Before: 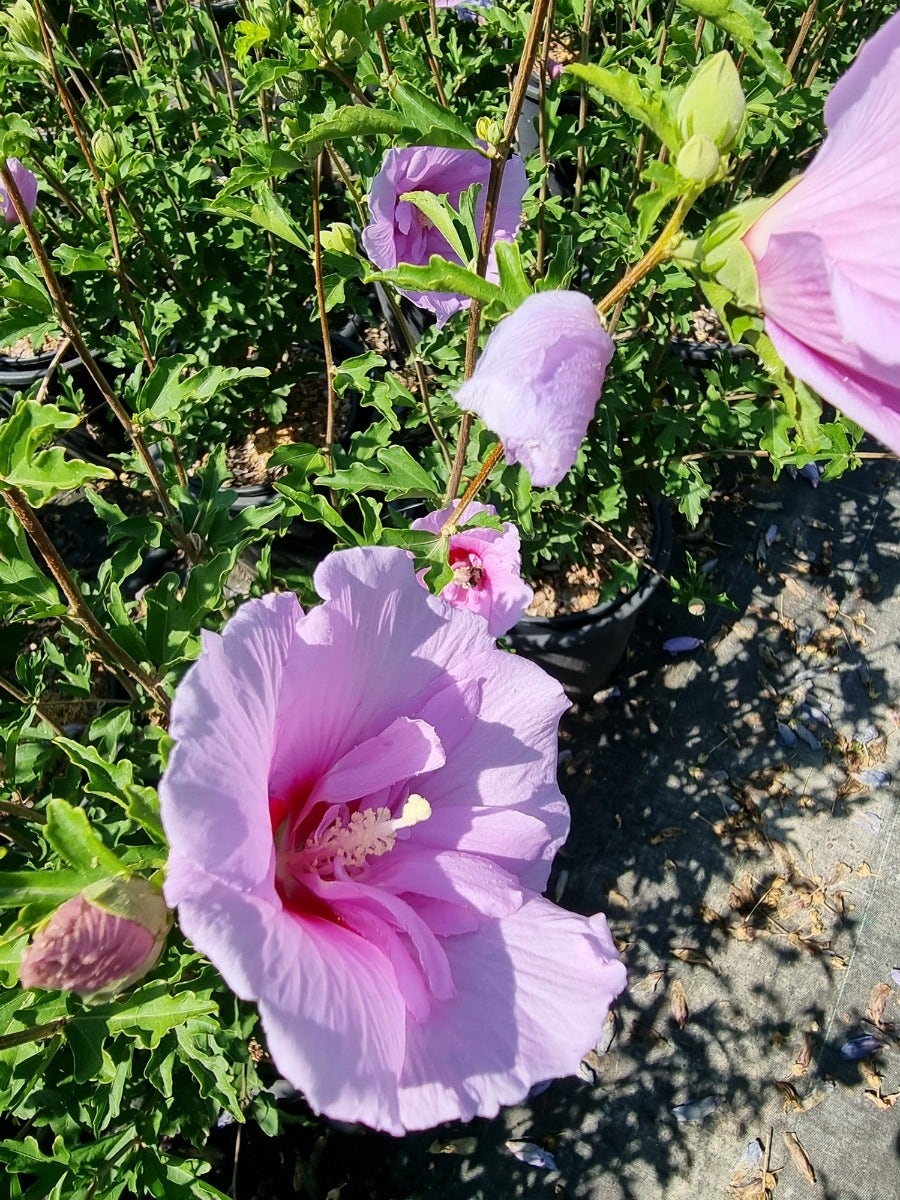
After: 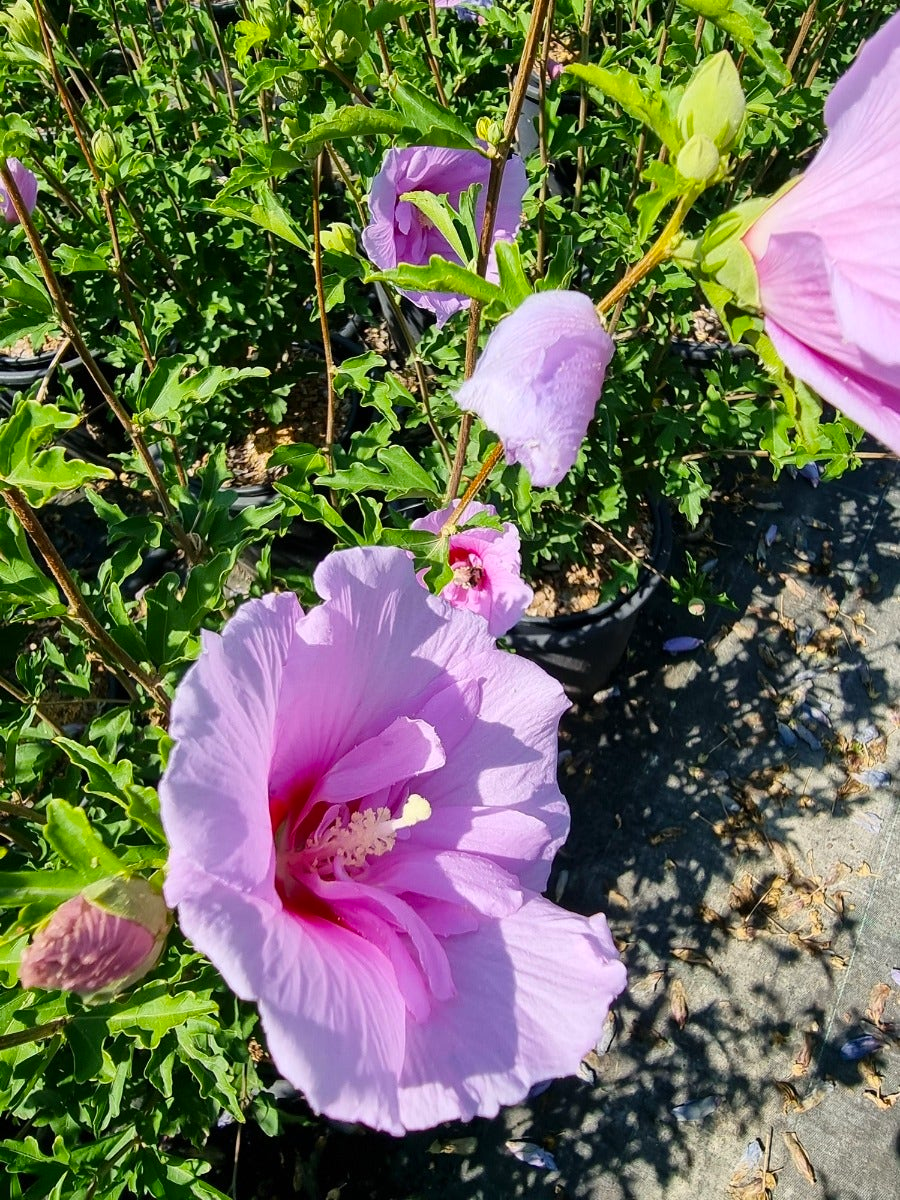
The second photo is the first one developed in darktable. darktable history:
color balance rgb: linear chroma grading › global chroma 13.887%, perceptual saturation grading › global saturation 0.945%, global vibrance 9.257%
